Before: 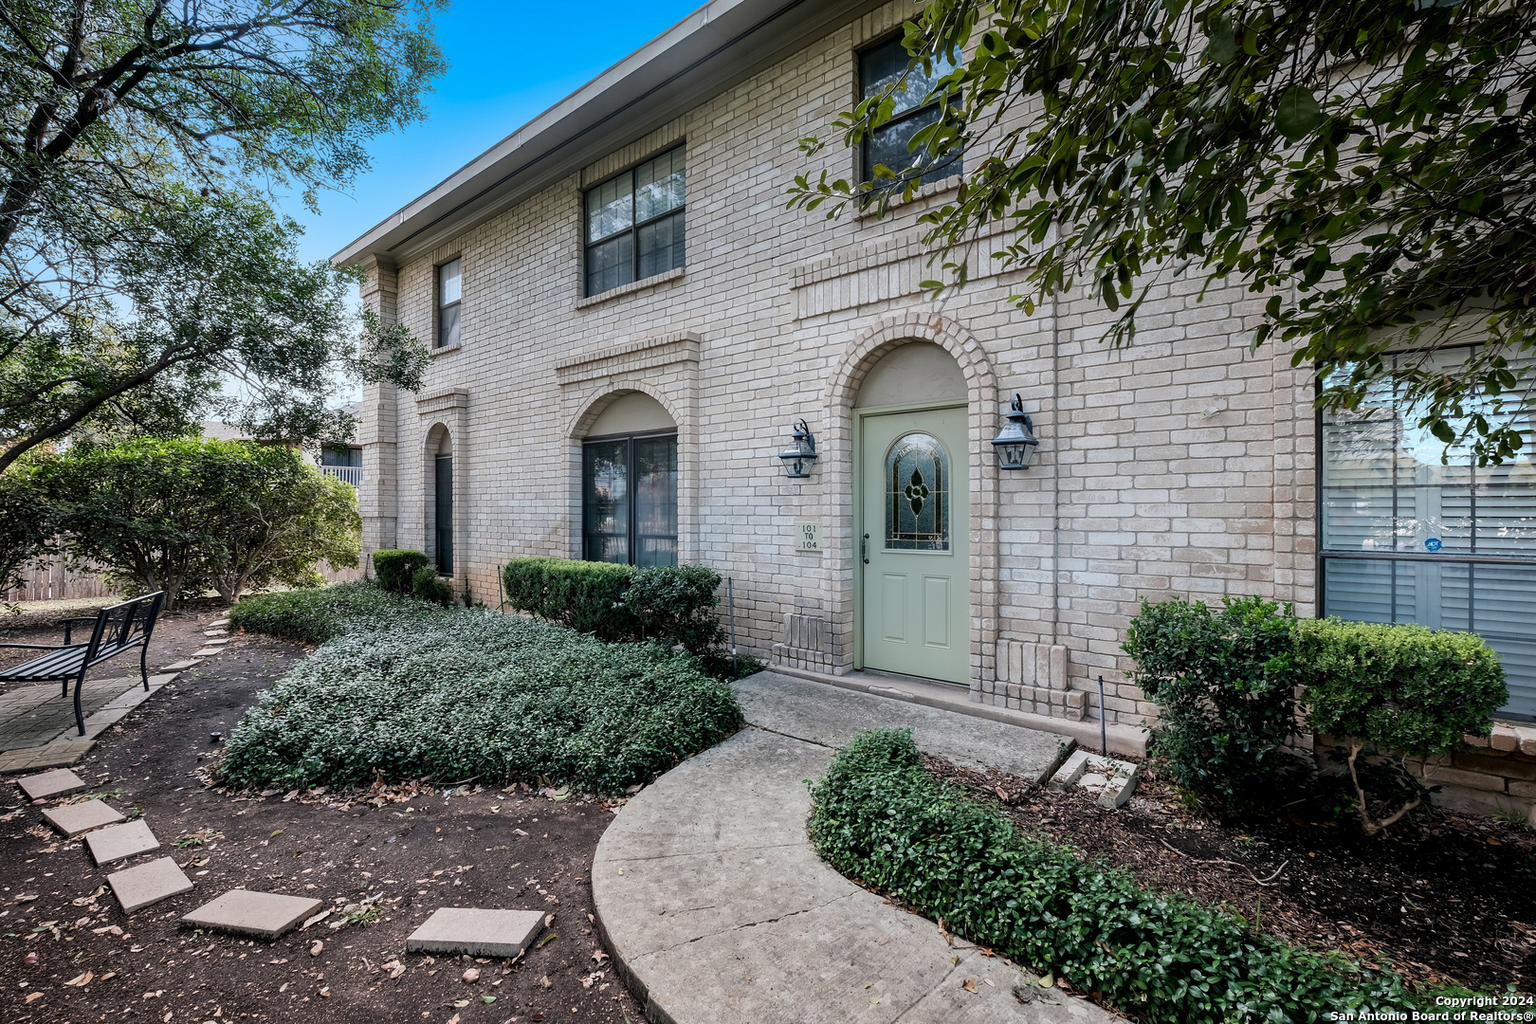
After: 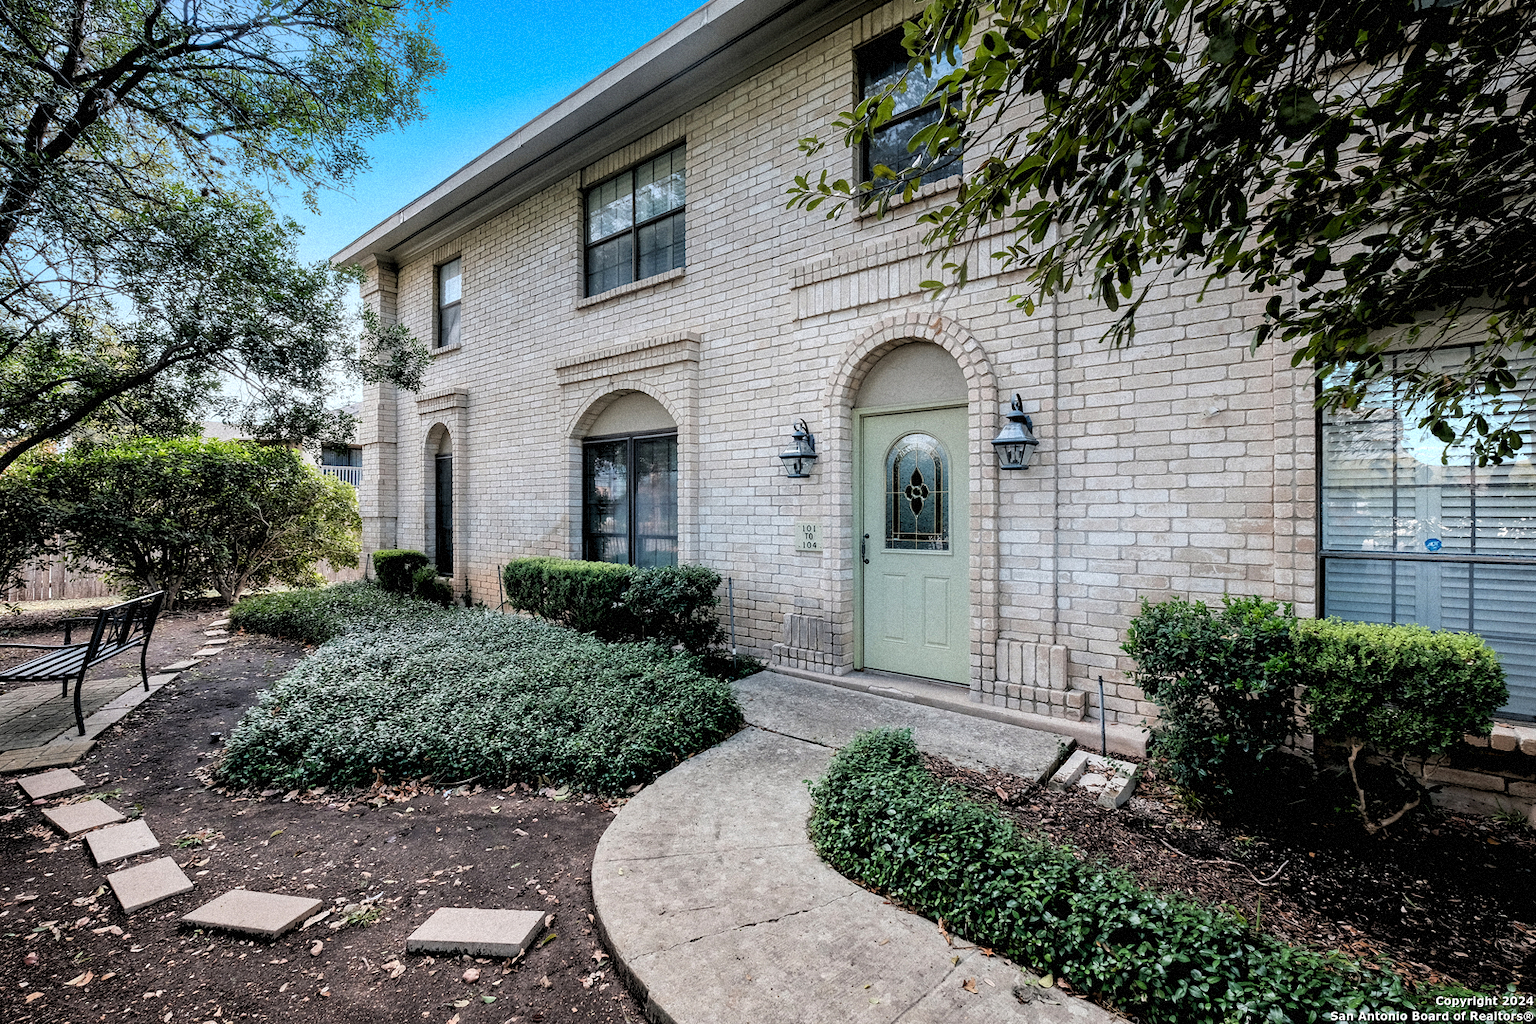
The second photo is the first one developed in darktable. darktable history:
rgb levels: levels [[0.013, 0.434, 0.89], [0, 0.5, 1], [0, 0.5, 1]]
grain: mid-tones bias 0%
